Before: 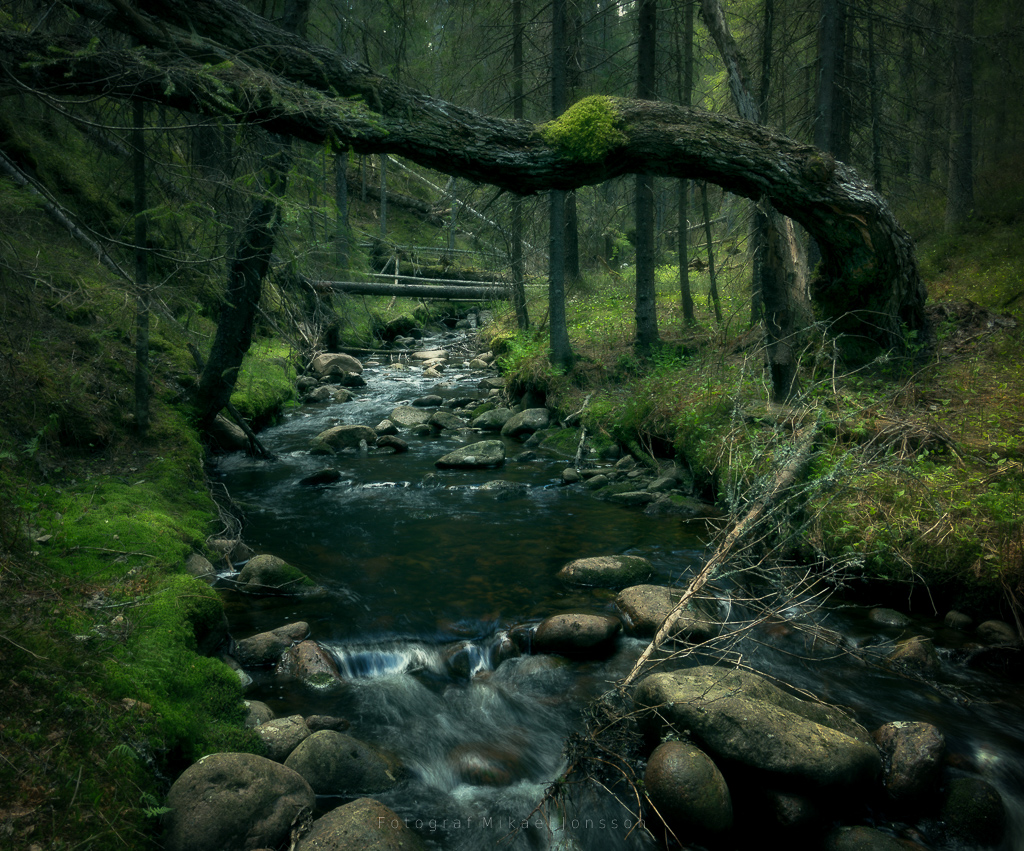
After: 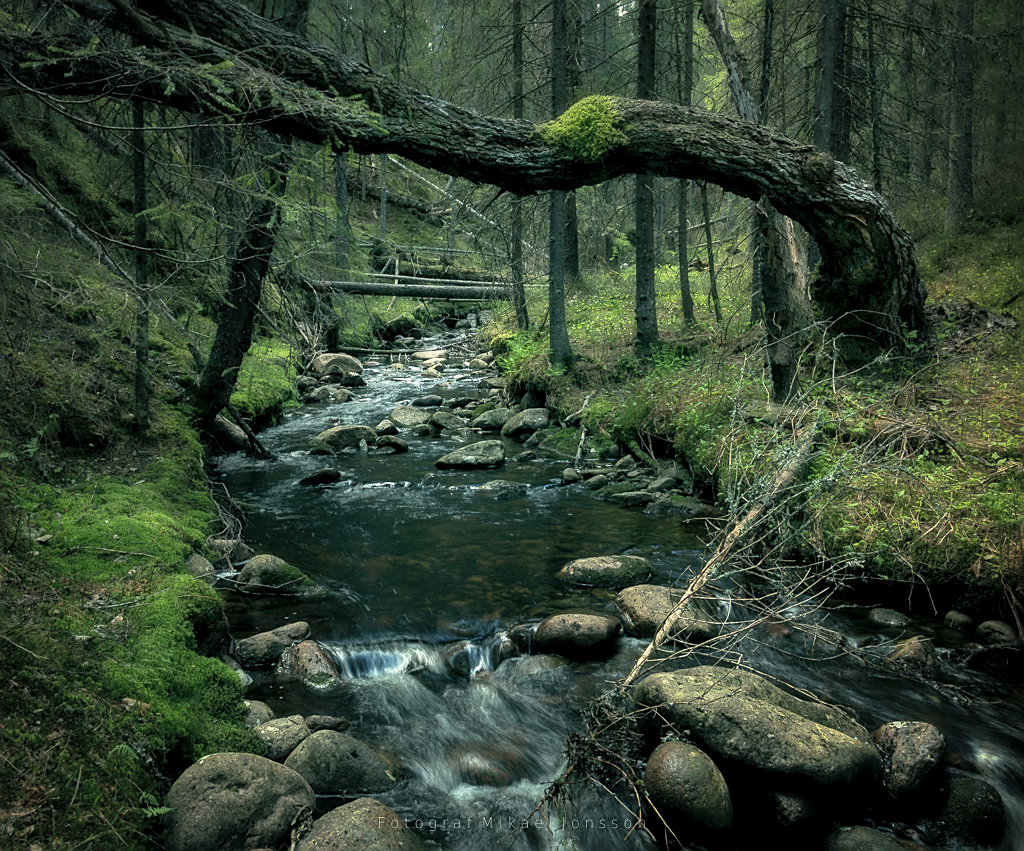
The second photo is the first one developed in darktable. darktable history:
contrast brightness saturation: brightness 0.15
sharpen: on, module defaults
local contrast: detail 130%
